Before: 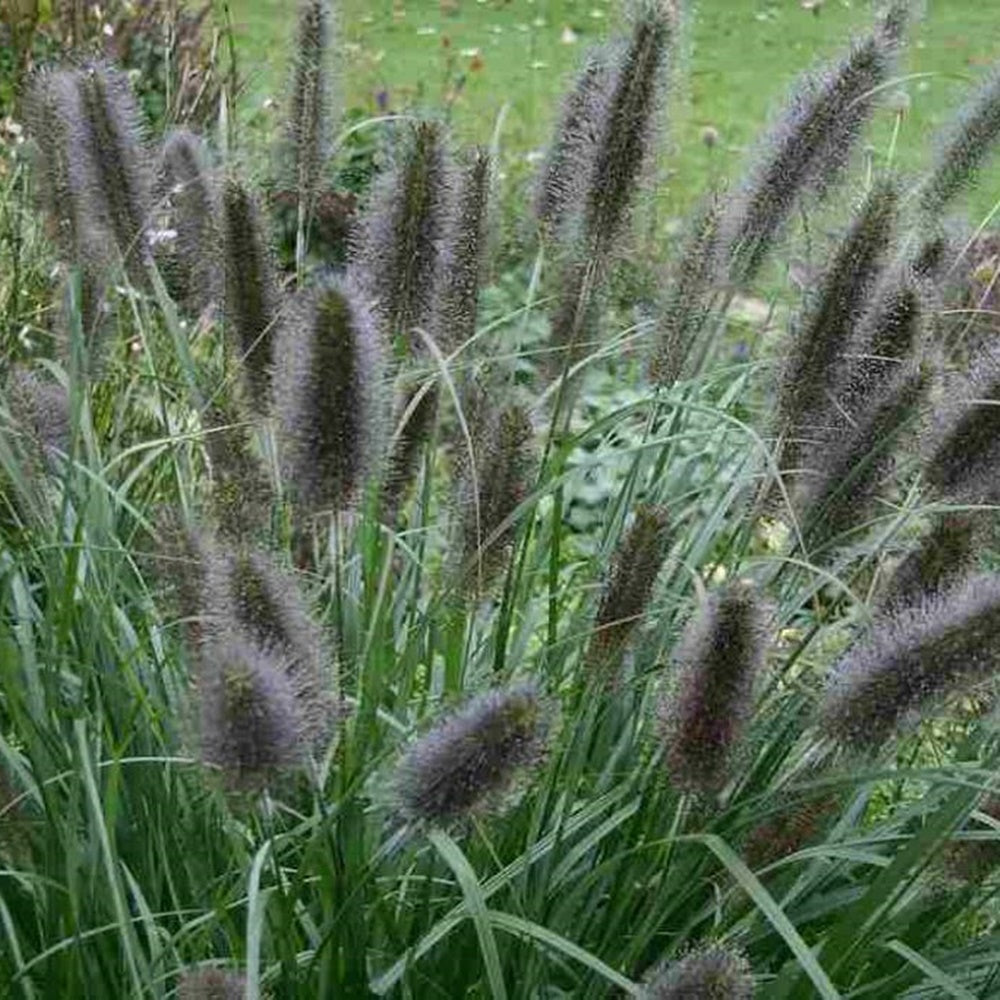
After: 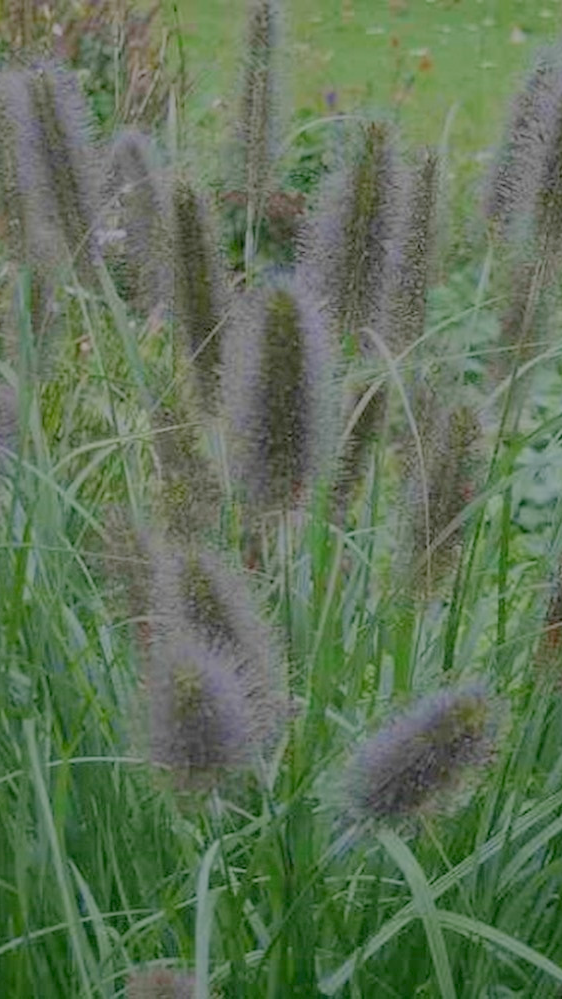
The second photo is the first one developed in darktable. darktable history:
filmic rgb: black relative exposure -16 EV, white relative exposure 8 EV, threshold 3 EV, hardness 4.17, latitude 50%, contrast 0.5, color science v5 (2021), contrast in shadows safe, contrast in highlights safe, enable highlight reconstruction true
crop: left 5.114%, right 38.589%
